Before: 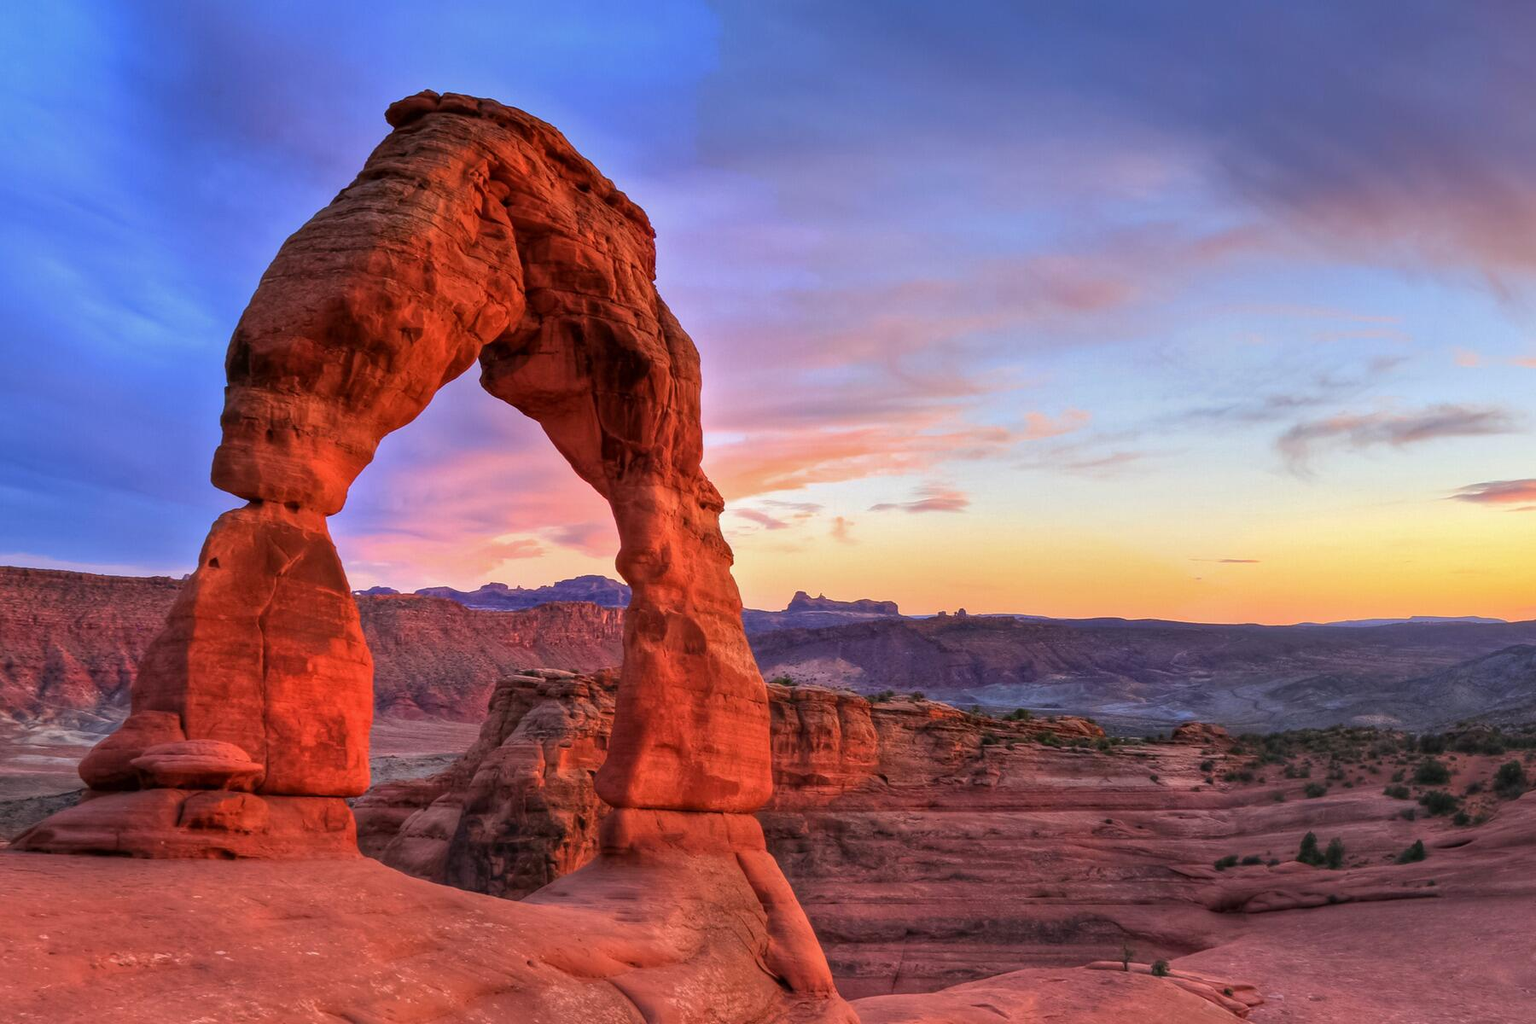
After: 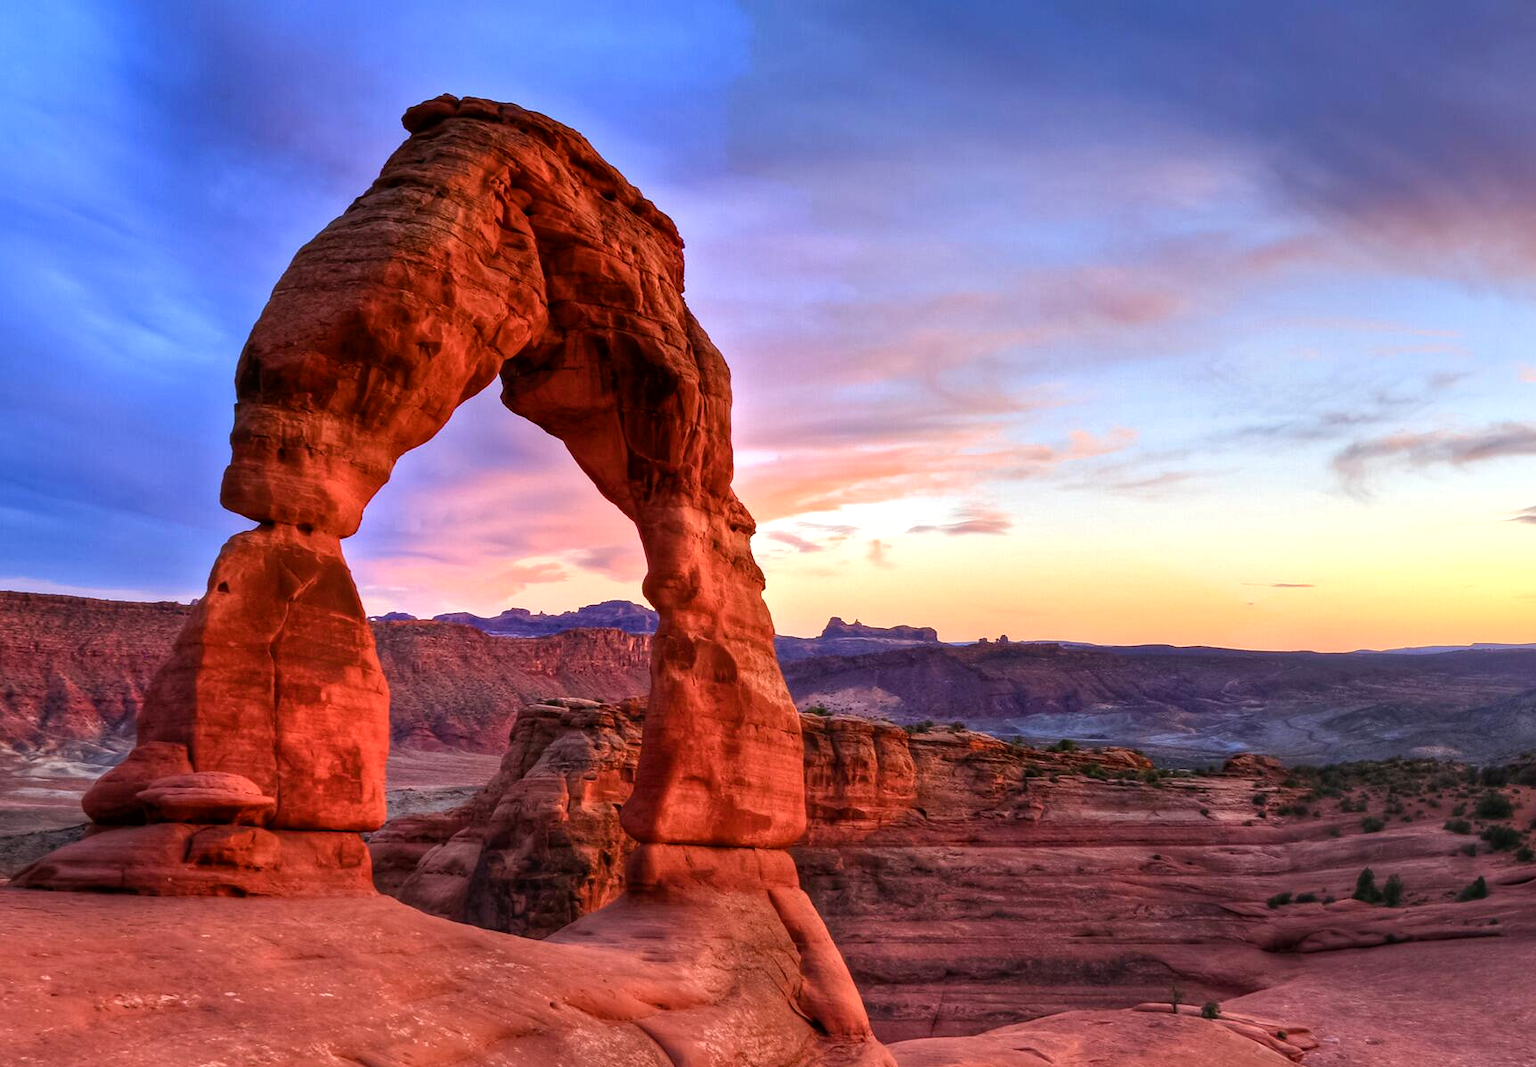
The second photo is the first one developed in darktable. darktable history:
crop: right 4.126%, bottom 0.031%
color balance rgb: shadows lift › luminance -20%, power › hue 72.24°, highlights gain › luminance 15%, global offset › hue 171.6°, perceptual saturation grading › highlights -30%, perceptual saturation grading › shadows 20%, global vibrance 30%, contrast 10%
exposure: compensate highlight preservation false
